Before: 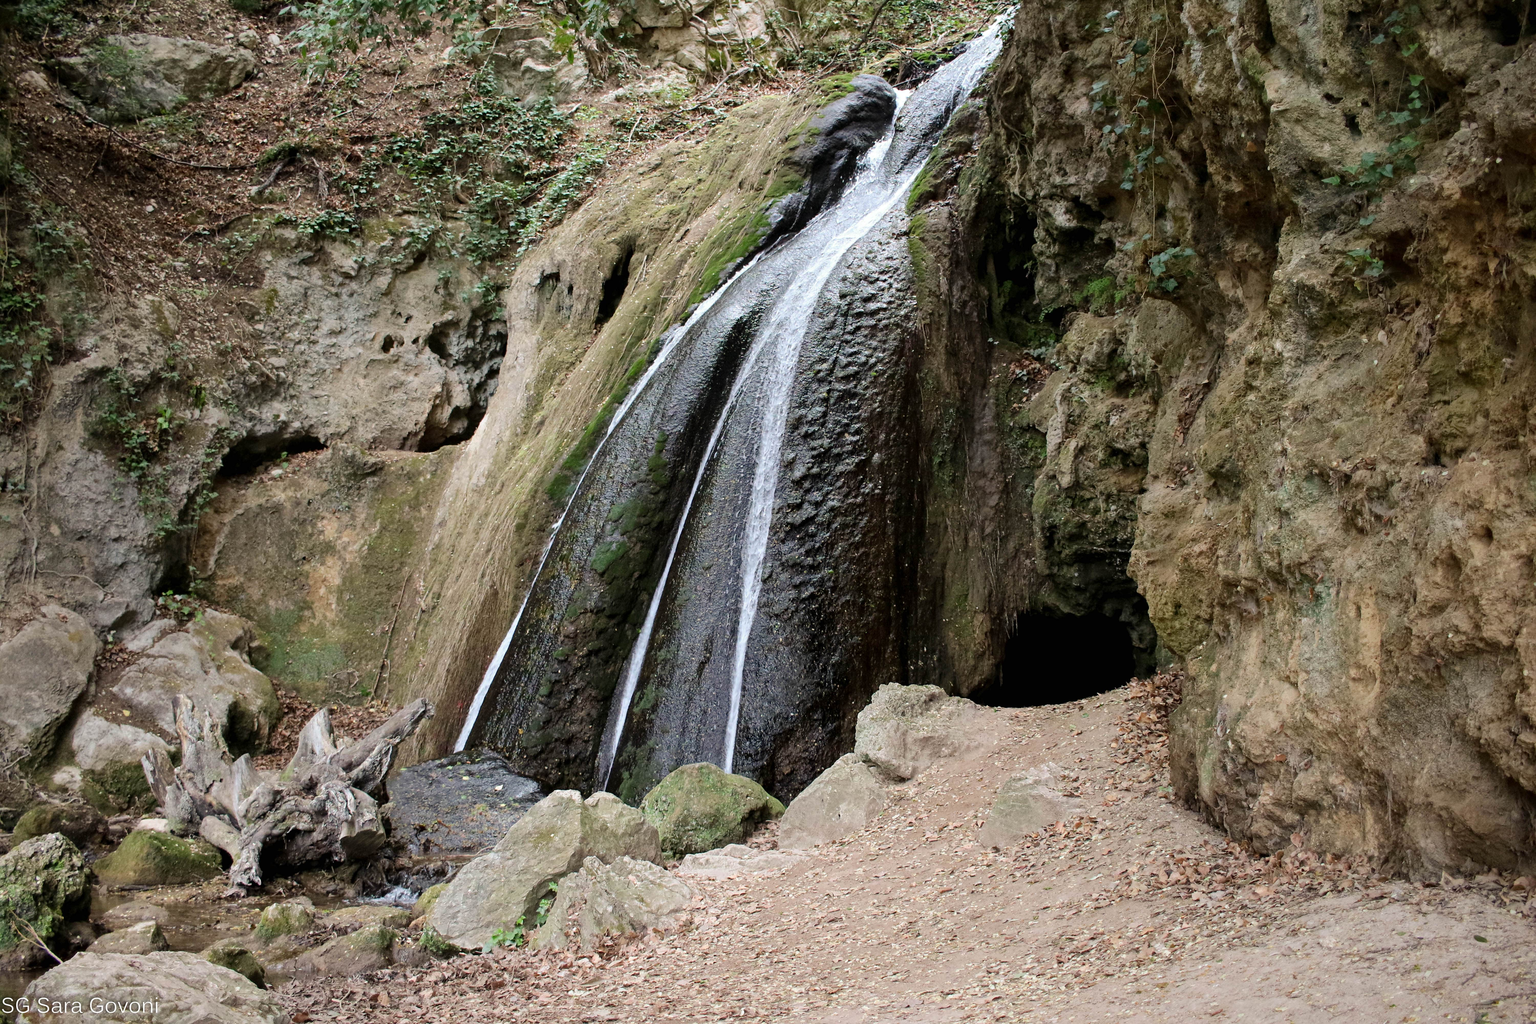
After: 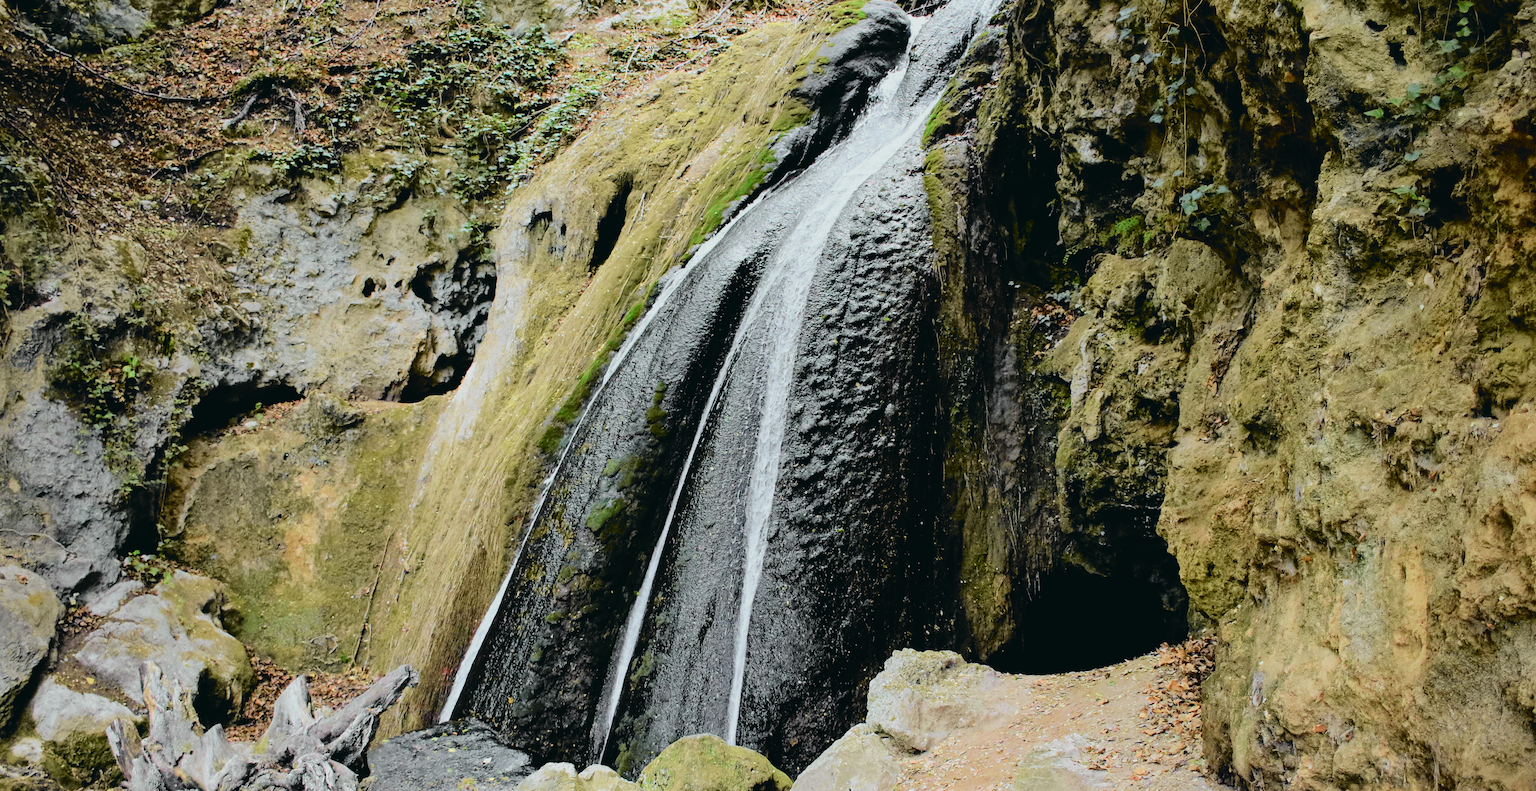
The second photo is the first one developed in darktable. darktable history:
tone curve: curves: ch0 [(0.001, 0.029) (0.084, 0.074) (0.162, 0.165) (0.304, 0.382) (0.466, 0.576) (0.654, 0.741) (0.848, 0.906) (0.984, 0.963)]; ch1 [(0, 0) (0.34, 0.235) (0.46, 0.46) (0.515, 0.502) (0.553, 0.567) (0.764, 0.815) (1, 1)]; ch2 [(0, 0) (0.44, 0.458) (0.479, 0.492) (0.524, 0.507) (0.547, 0.579) (0.673, 0.712) (1, 1)], color space Lab, independent channels, preserve colors none
crop: left 2.737%, top 7.287%, right 3.421%, bottom 20.179%
filmic rgb: black relative exposure -7.65 EV, white relative exposure 4.56 EV, hardness 3.61, color science v6 (2022)
